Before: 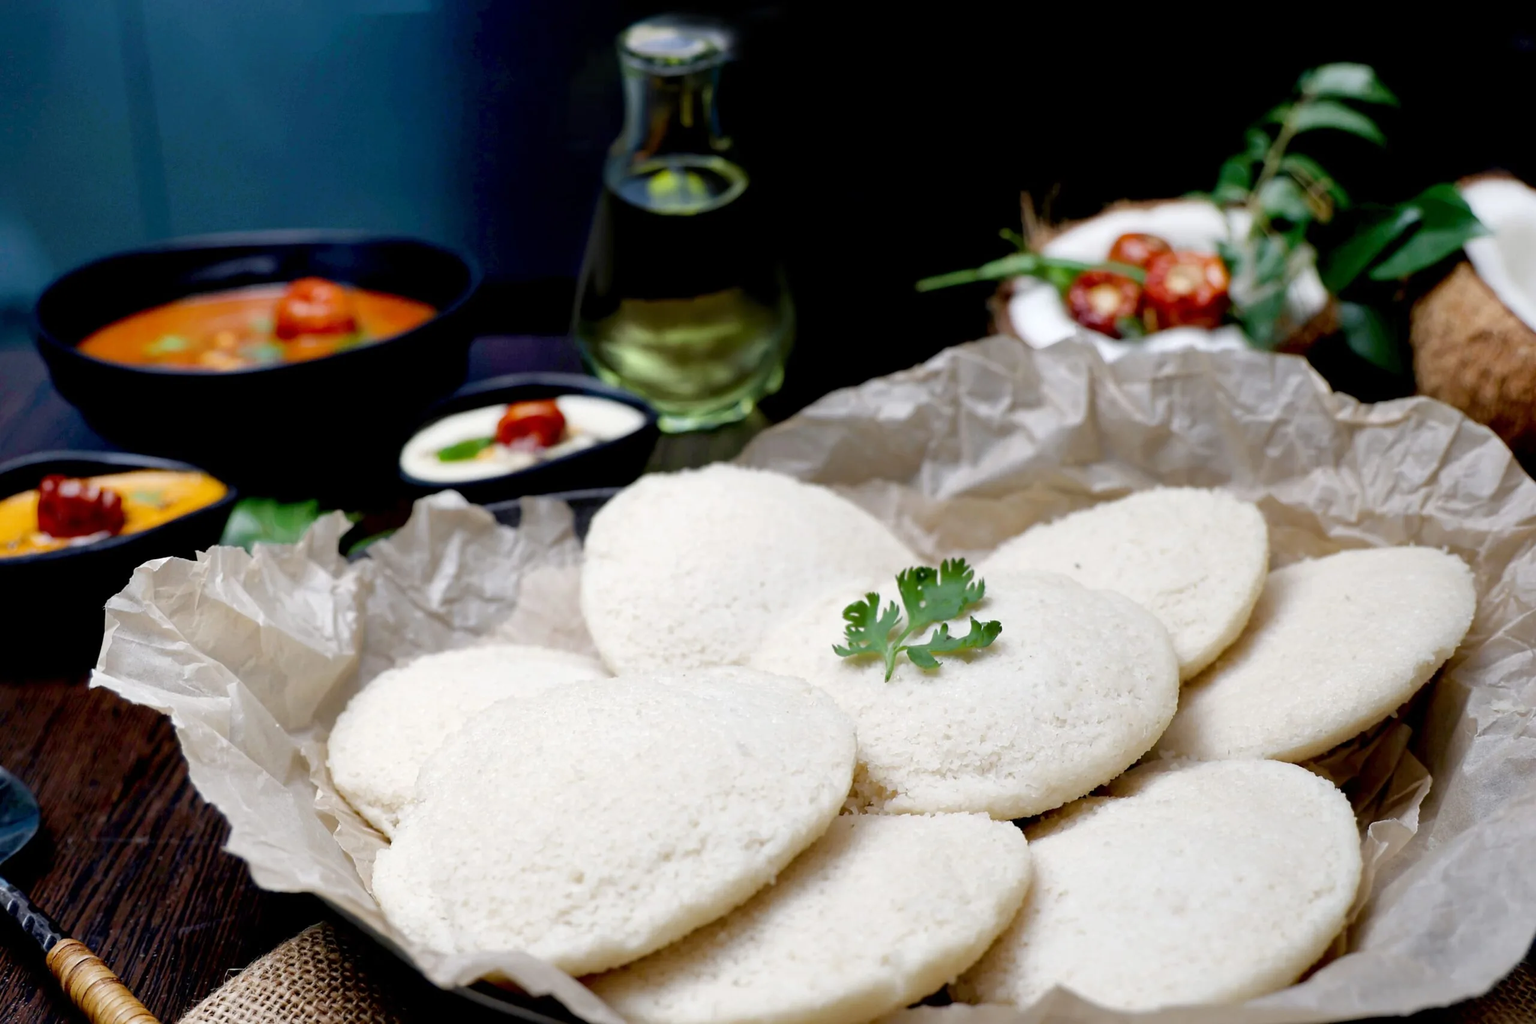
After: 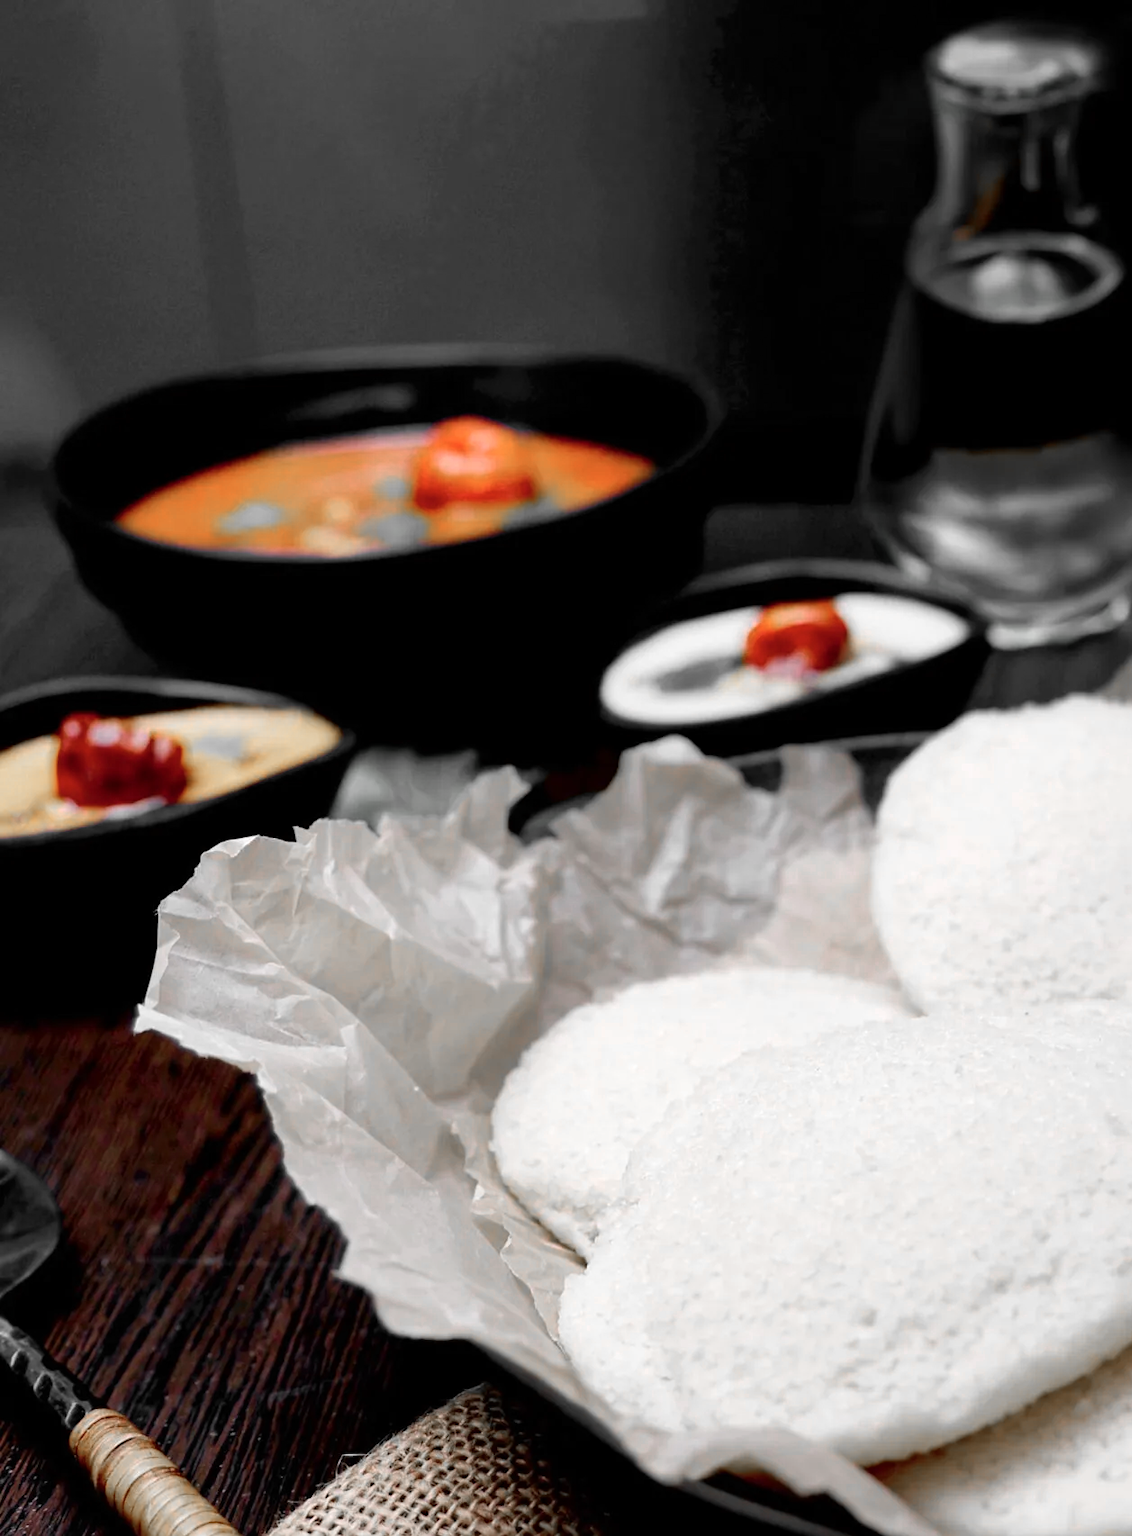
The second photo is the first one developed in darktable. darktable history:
crop and rotate: left 0%, top 0%, right 50.845%
color zones: curves: ch0 [(0, 0.65) (0.096, 0.644) (0.221, 0.539) (0.429, 0.5) (0.571, 0.5) (0.714, 0.5) (0.857, 0.5) (1, 0.65)]; ch1 [(0, 0.5) (0.143, 0.5) (0.257, -0.002) (0.429, 0.04) (0.571, -0.001) (0.714, -0.015) (0.857, 0.024) (1, 0.5)]
